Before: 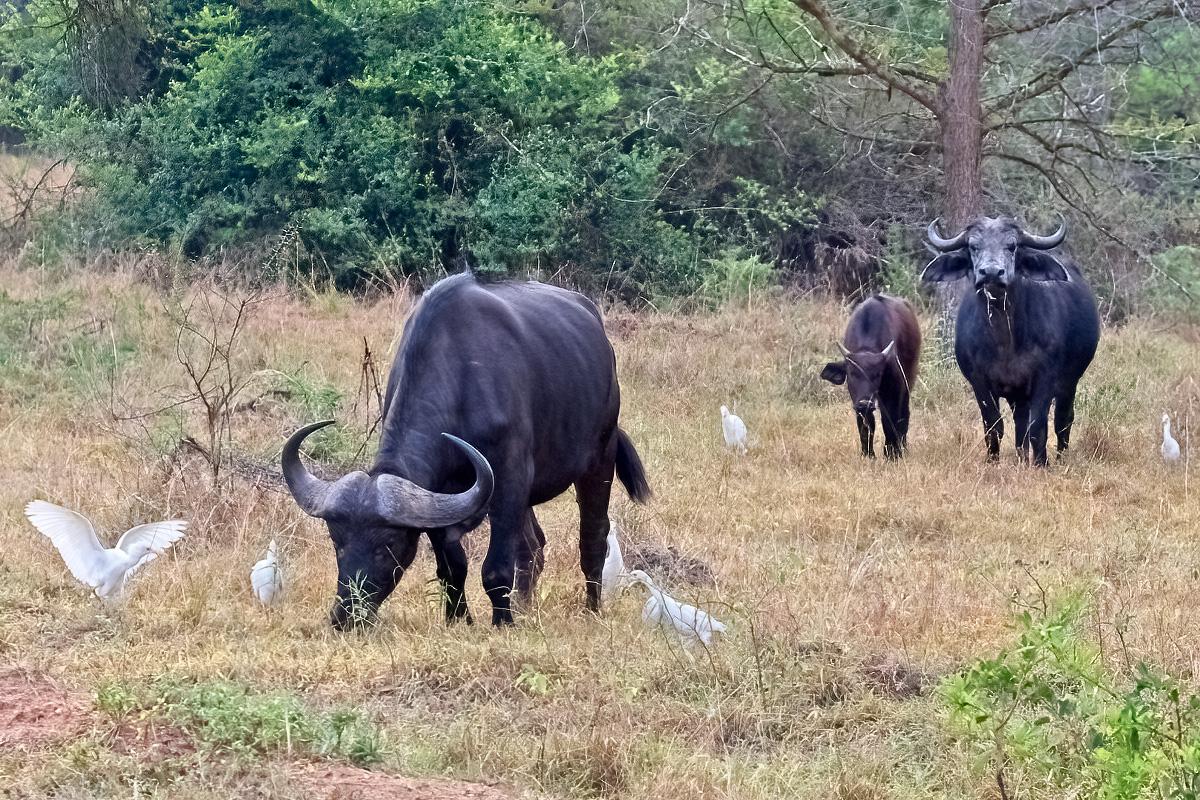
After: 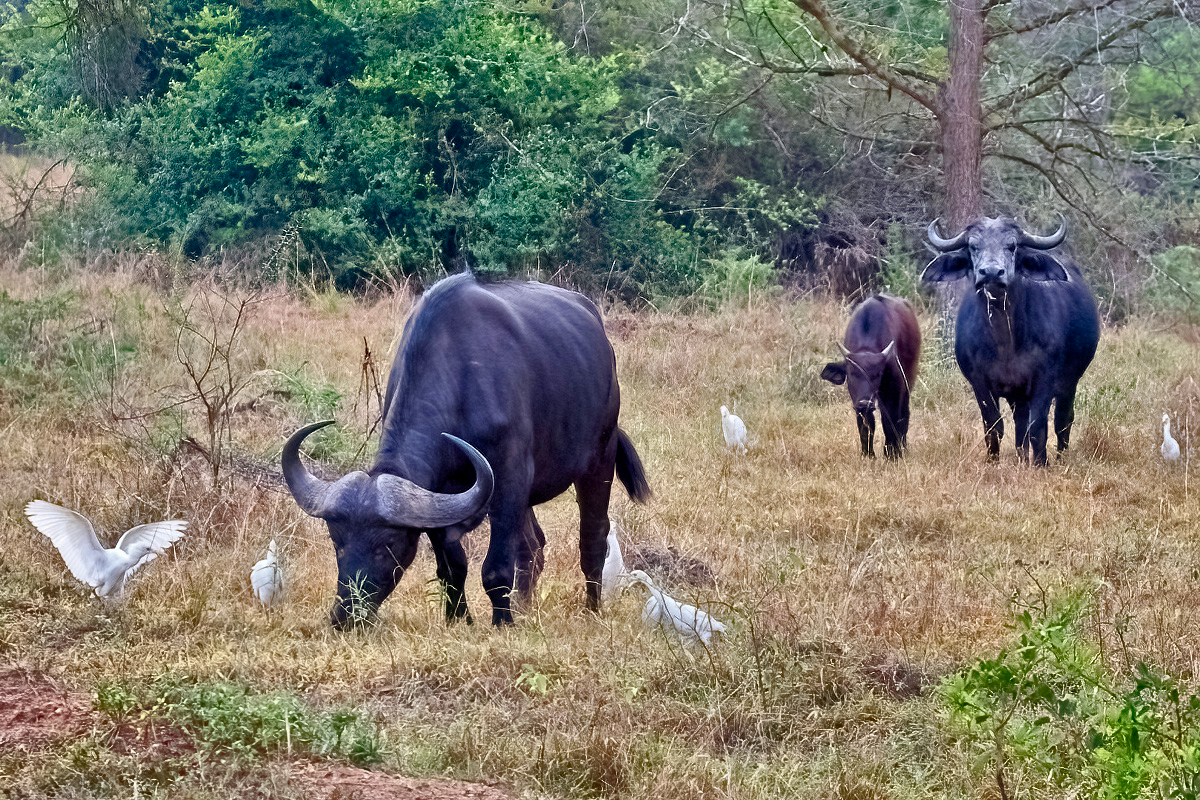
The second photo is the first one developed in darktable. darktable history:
color balance rgb: perceptual saturation grading › global saturation 20%, perceptual saturation grading › highlights -25%, perceptual saturation grading › shadows 50%
shadows and highlights: shadows 19.13, highlights -83.41, soften with gaussian
